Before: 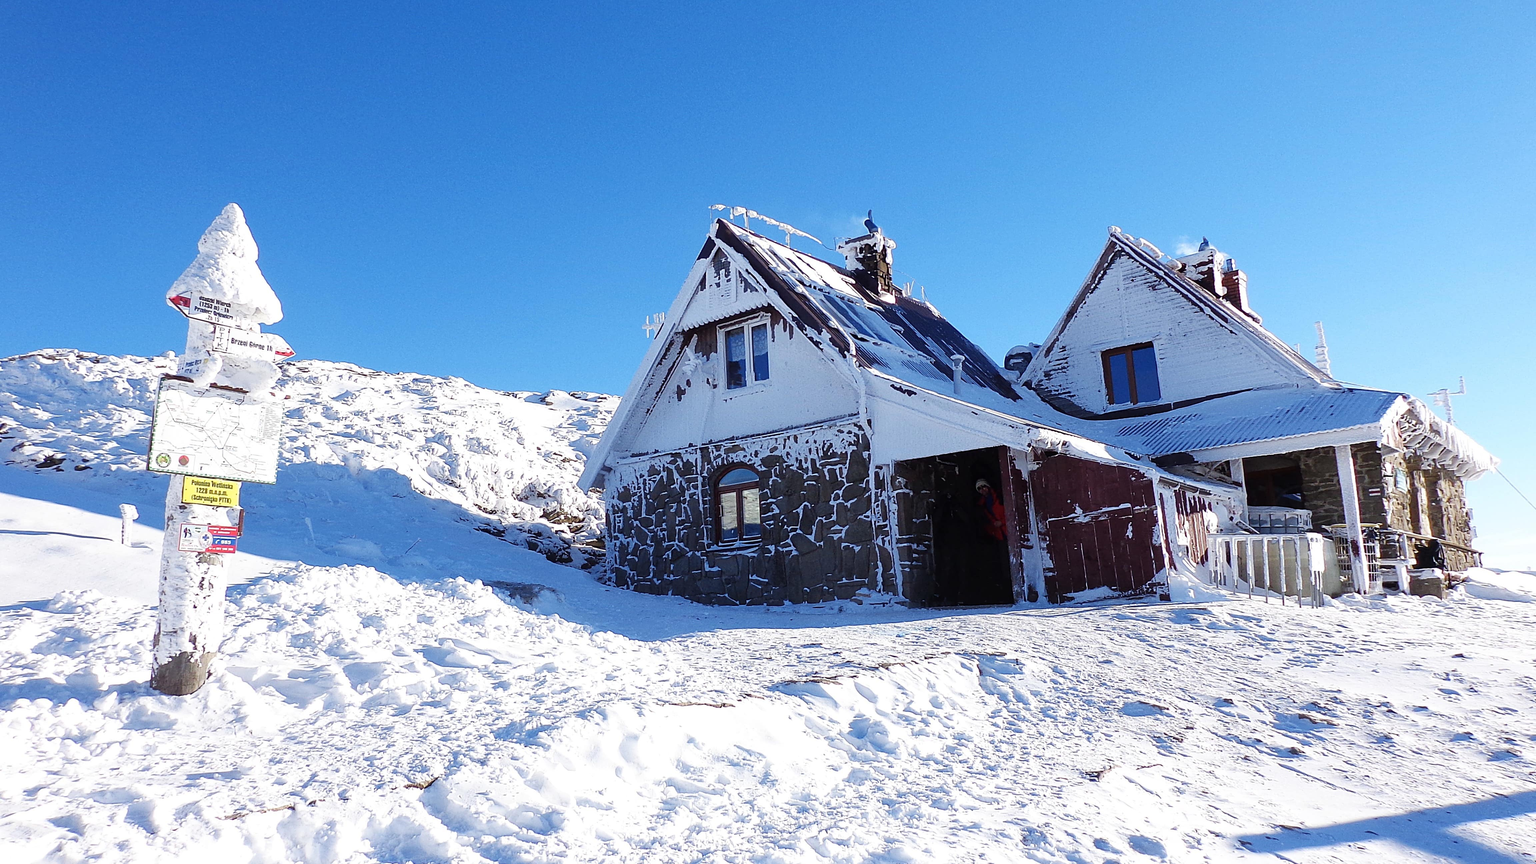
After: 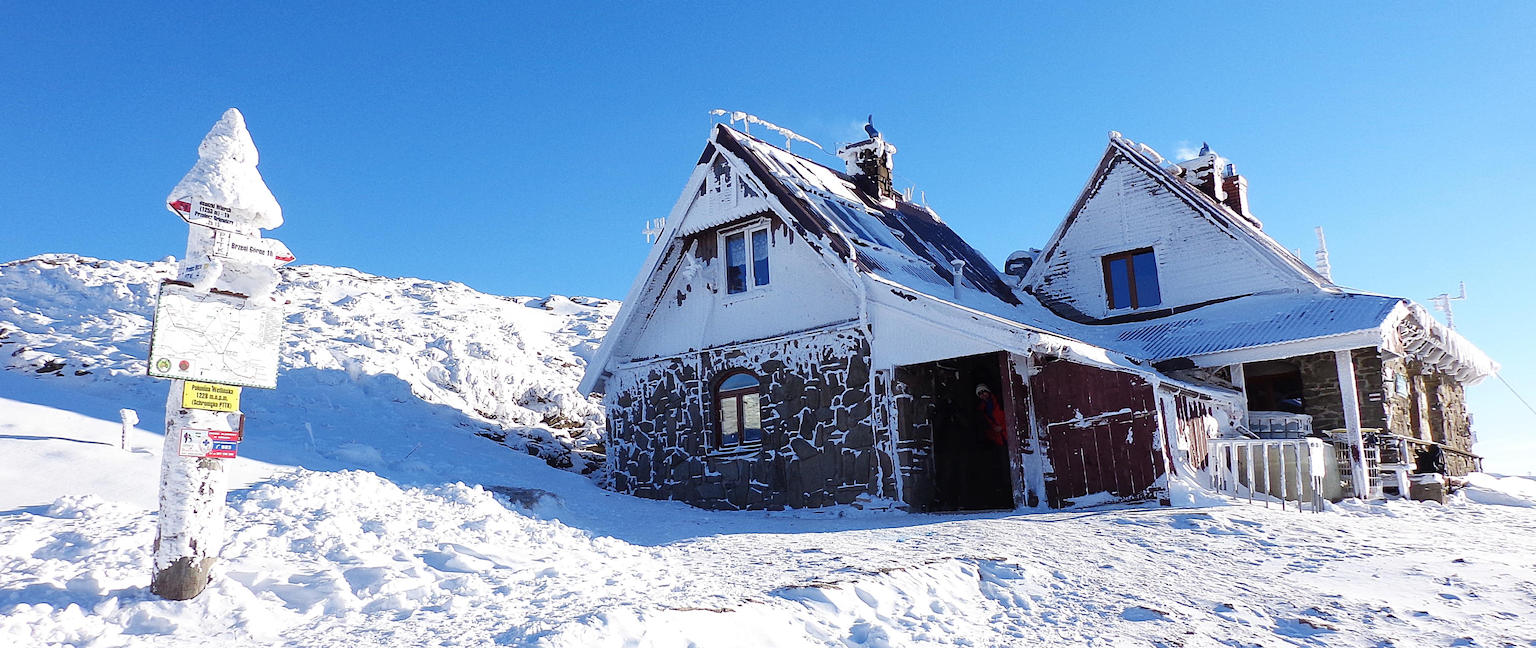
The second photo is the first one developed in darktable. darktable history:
crop: top 11.063%, bottom 13.918%
